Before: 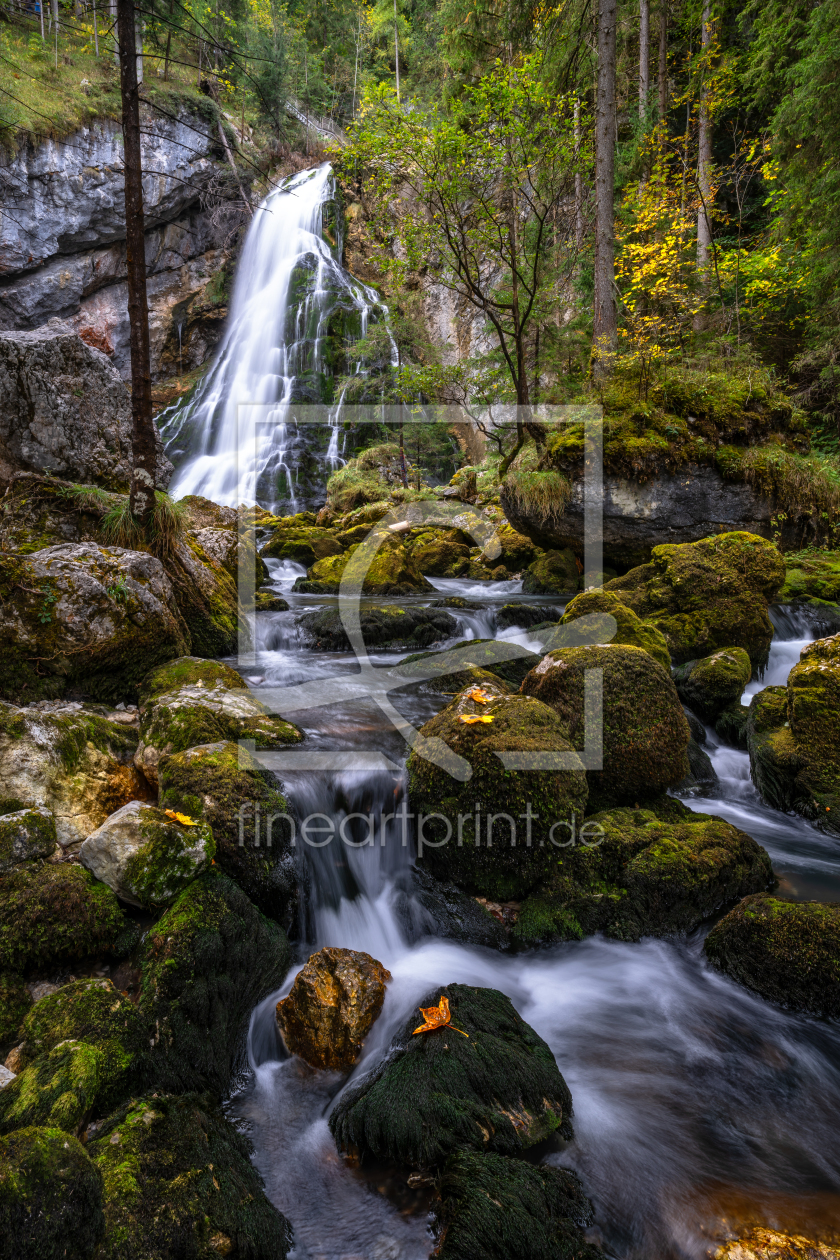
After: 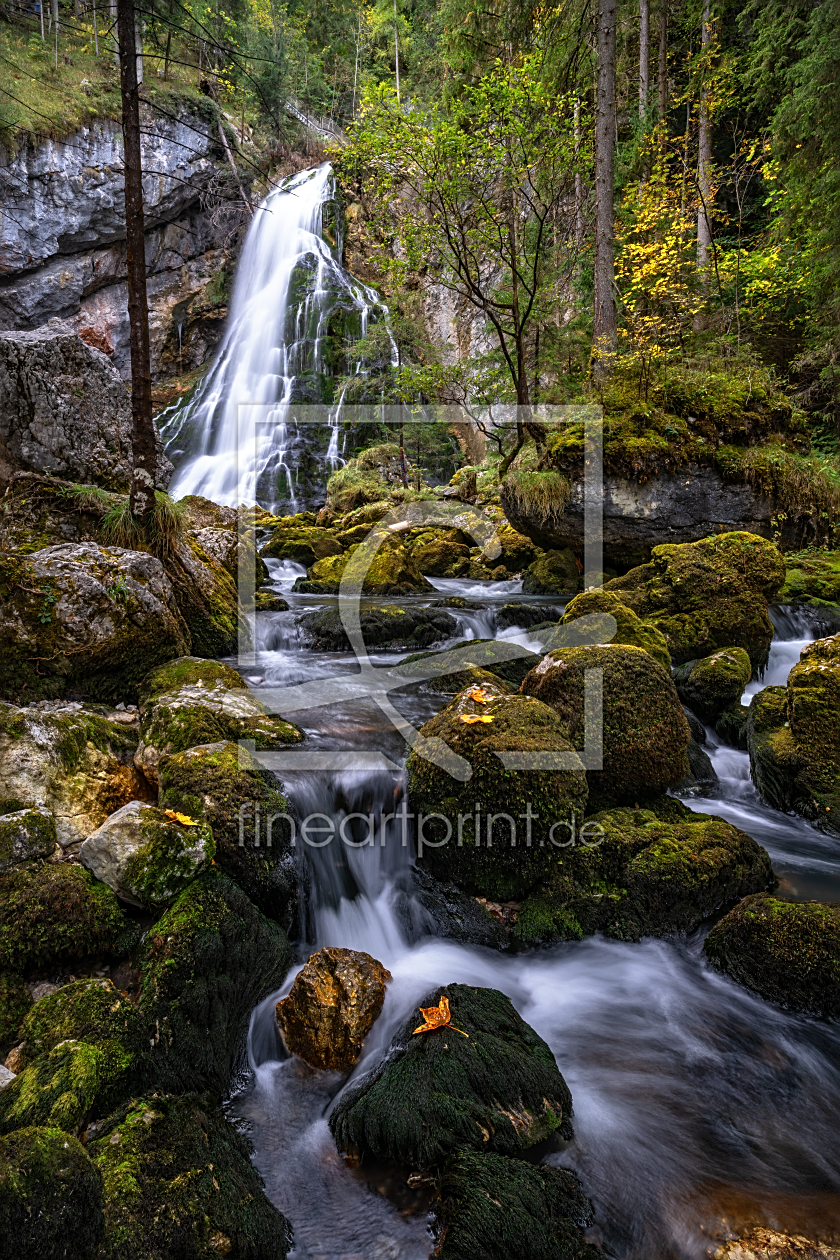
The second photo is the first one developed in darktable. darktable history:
sharpen: on, module defaults
vignetting: fall-off start 91.27%, dithering 8-bit output, unbound false
